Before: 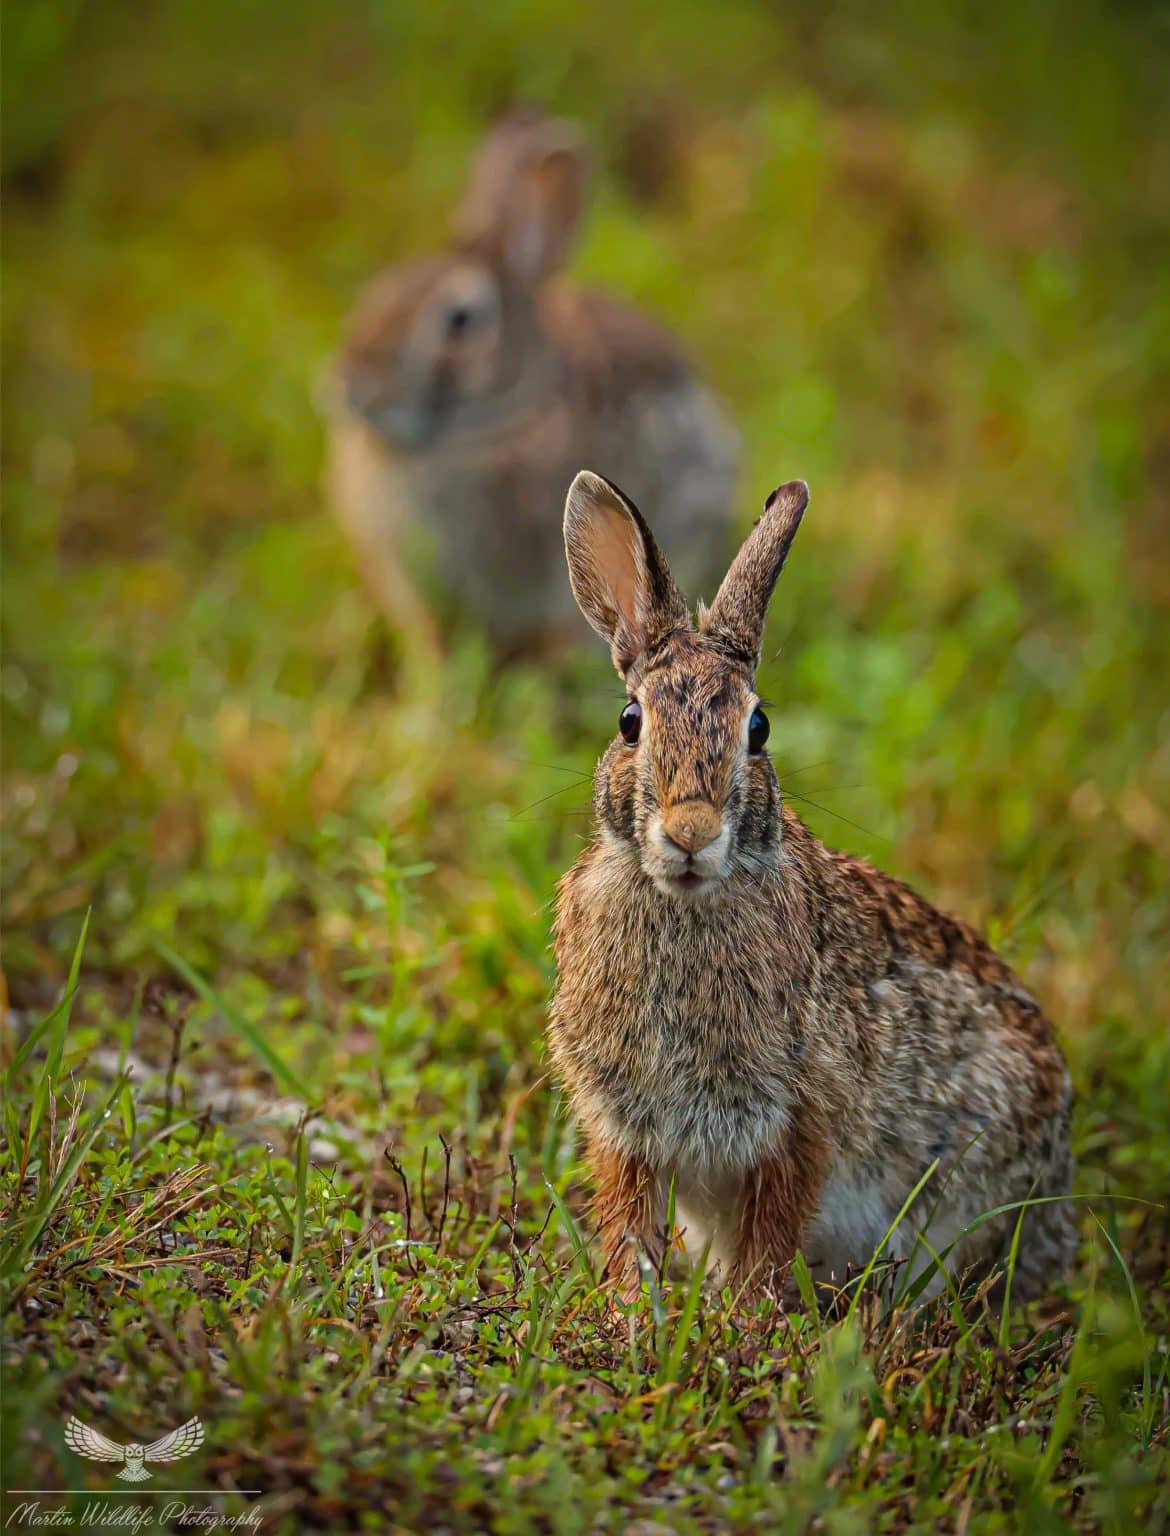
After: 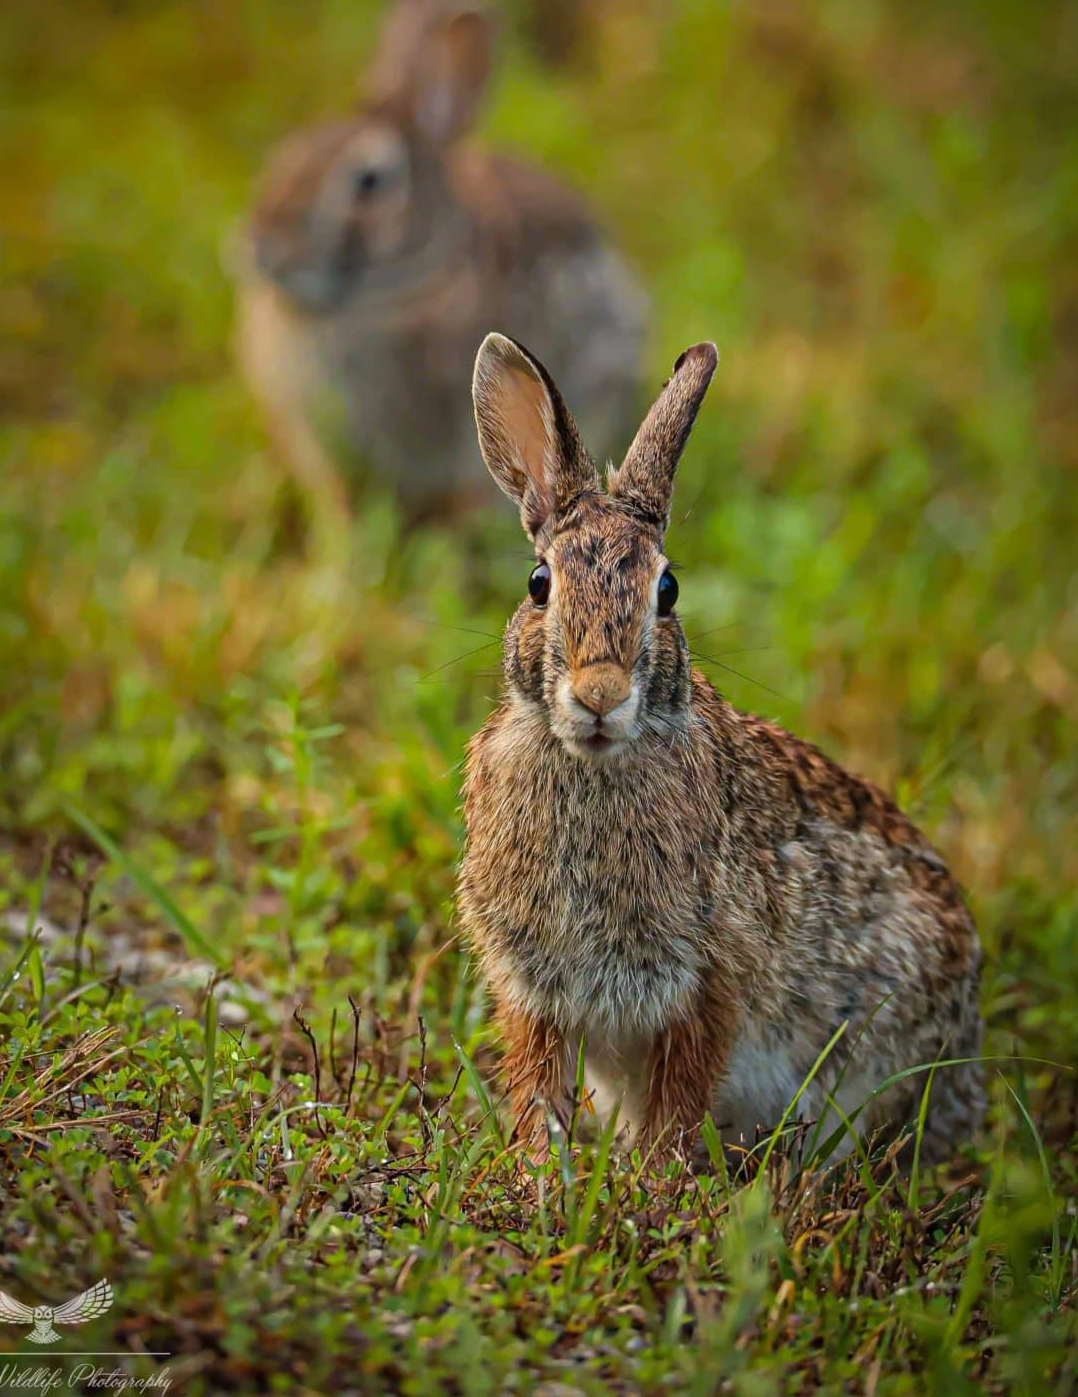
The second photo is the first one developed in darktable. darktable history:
crop and rotate: left 7.784%, top 9.02%
